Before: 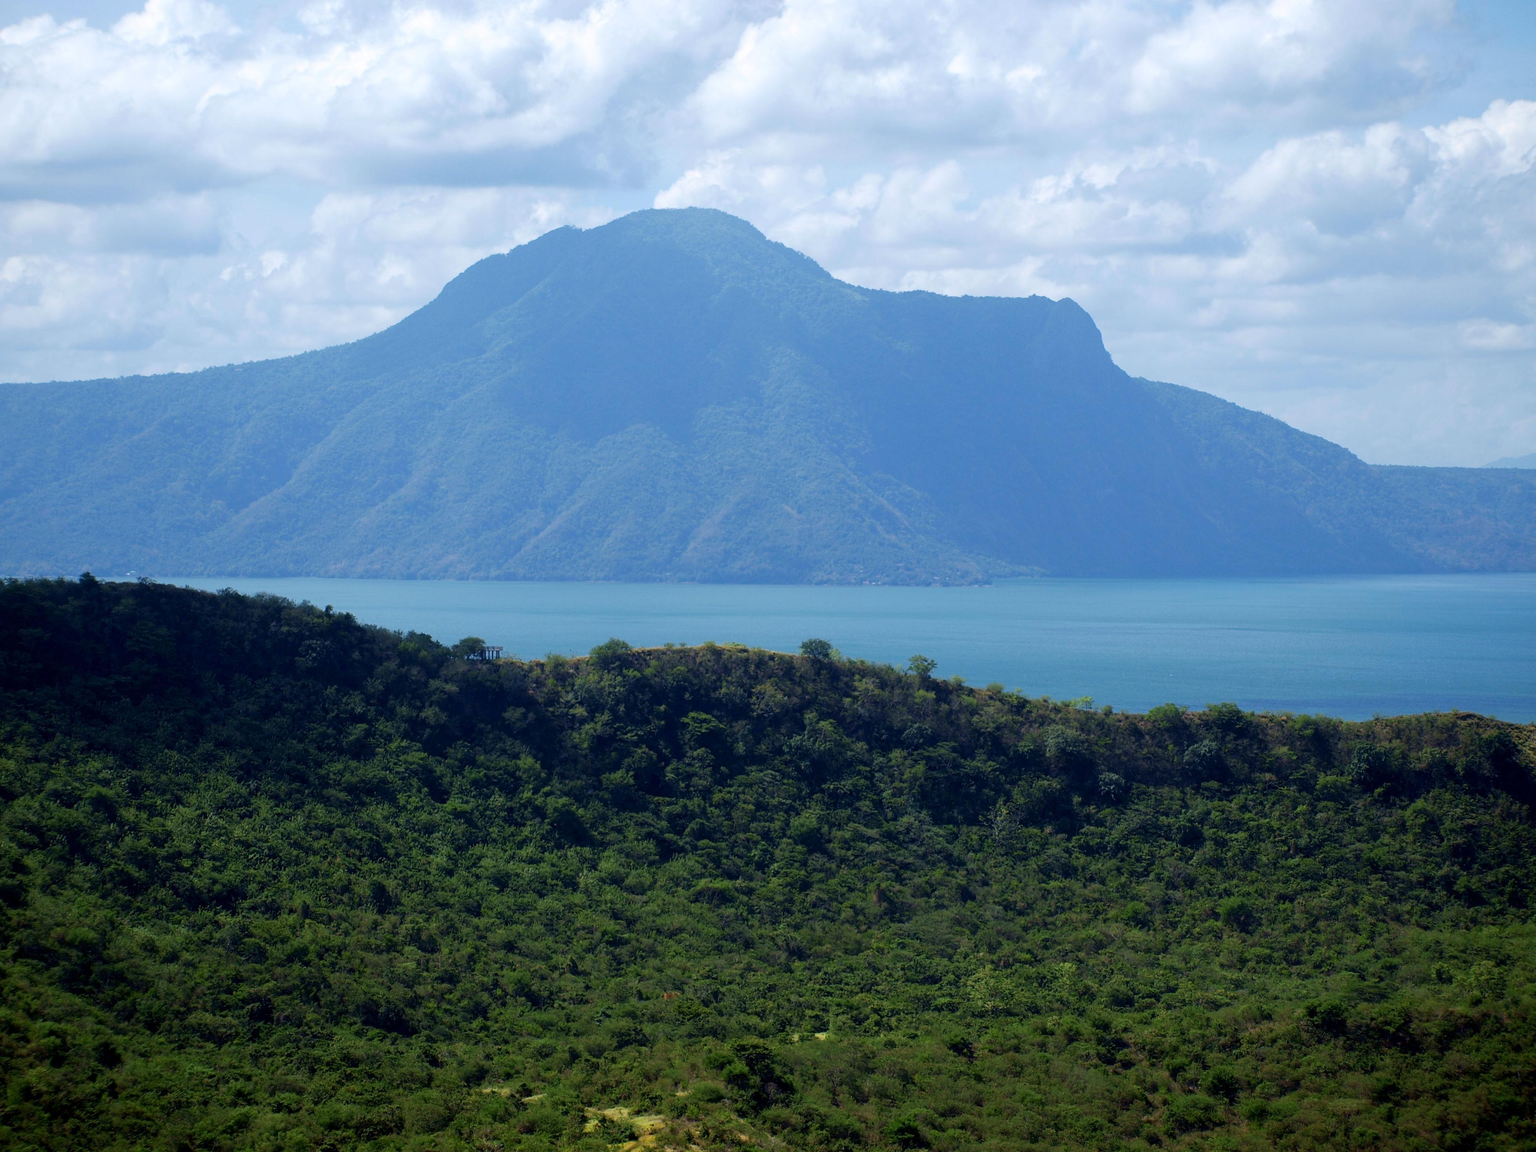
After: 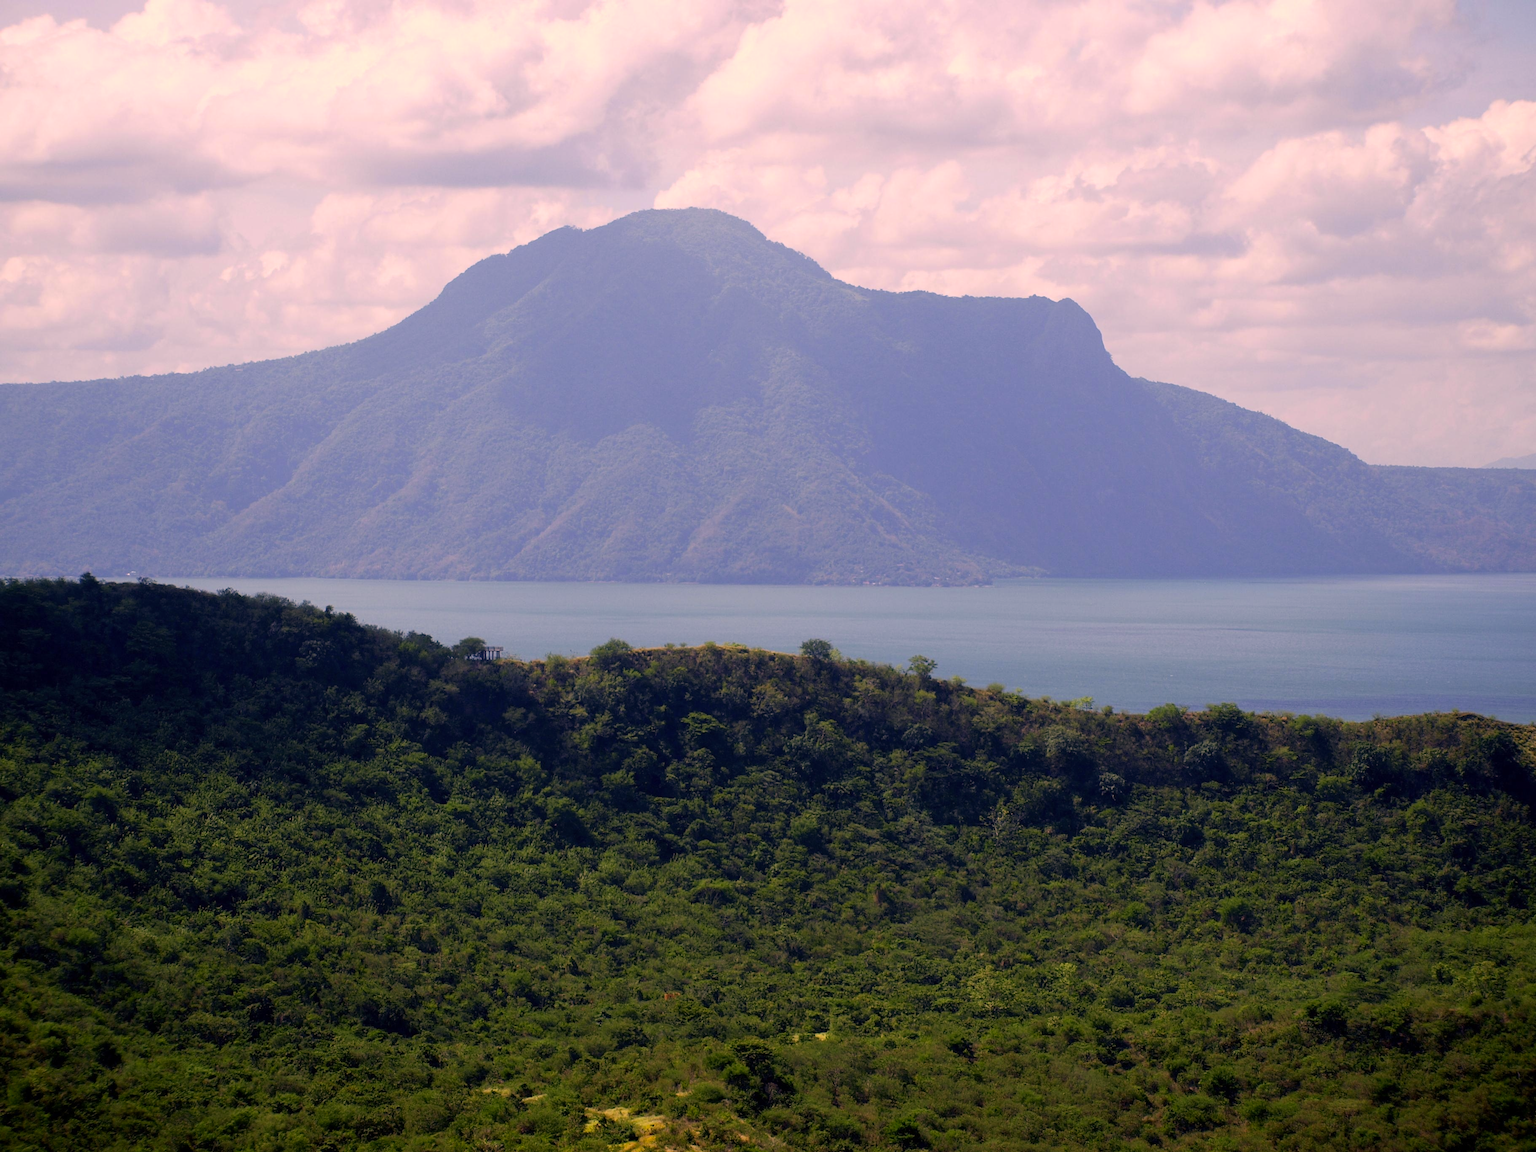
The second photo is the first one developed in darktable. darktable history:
color correction: highlights a* 20.8, highlights b* 19.72
